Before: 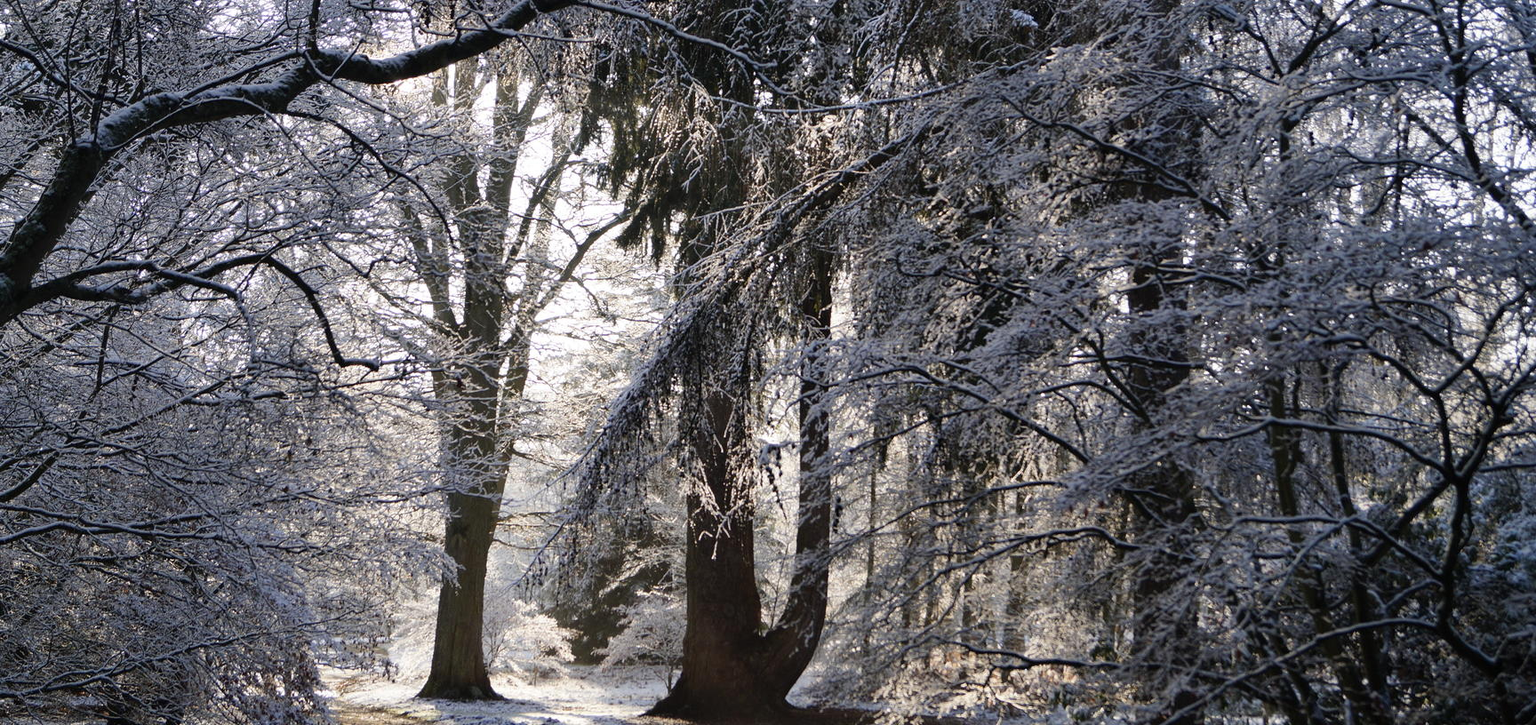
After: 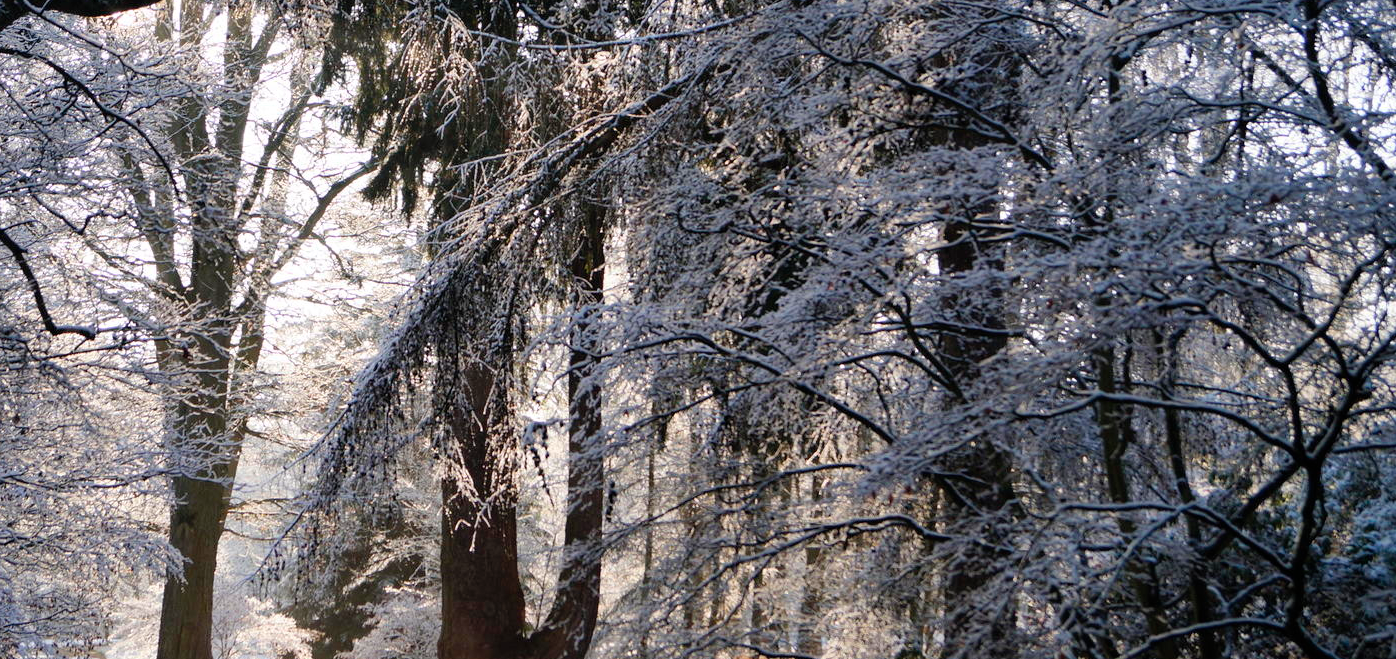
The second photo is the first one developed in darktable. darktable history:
crop: left 19.159%, top 9.58%, bottom 9.58%
contrast brightness saturation: contrast 0.03, brightness 0.06, saturation 0.13
